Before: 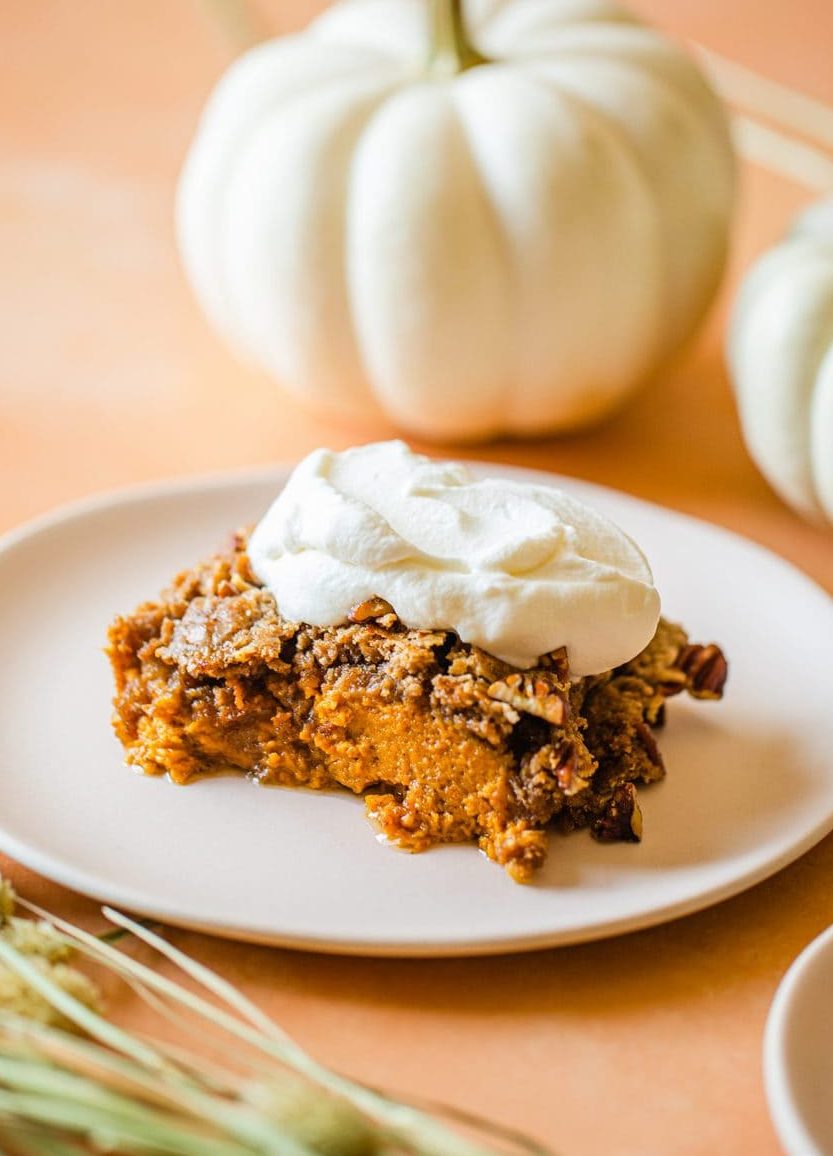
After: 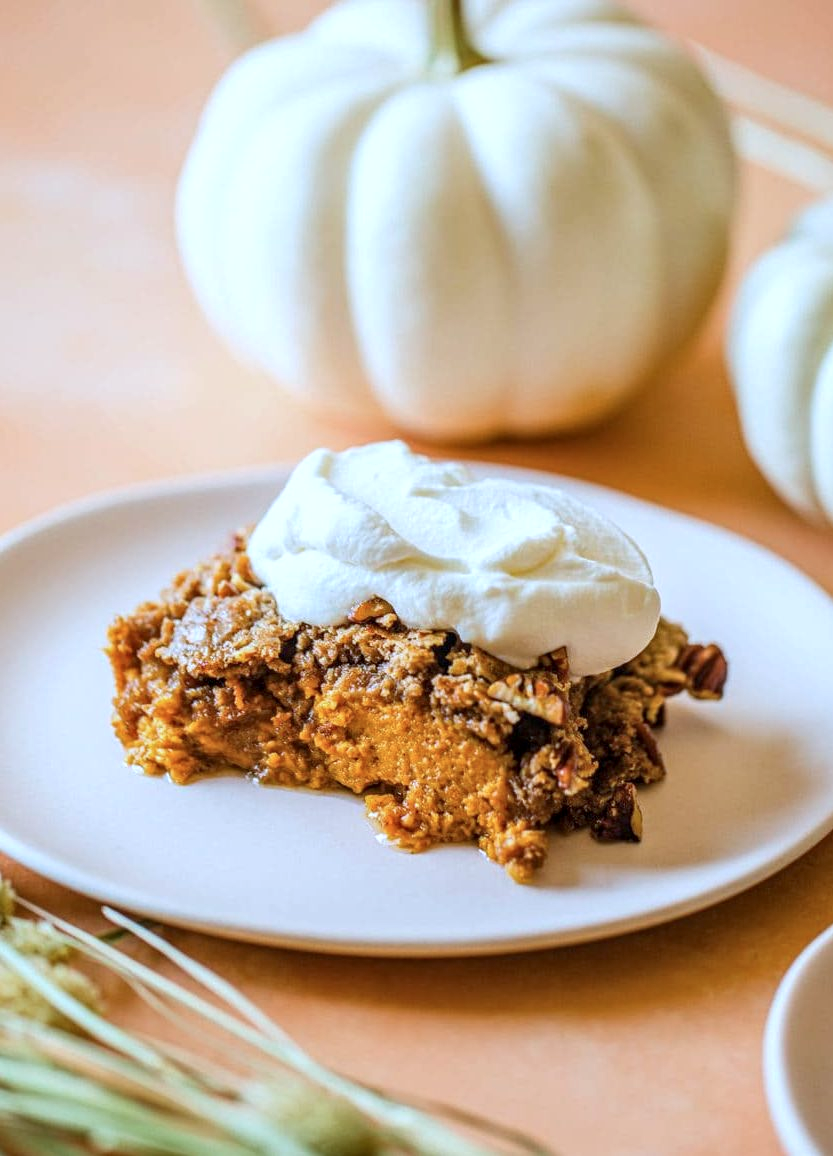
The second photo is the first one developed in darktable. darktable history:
local contrast: on, module defaults
color calibration: illuminant as shot in camera, x 0.378, y 0.381, temperature 4093.13 K, saturation algorithm version 1 (2020)
